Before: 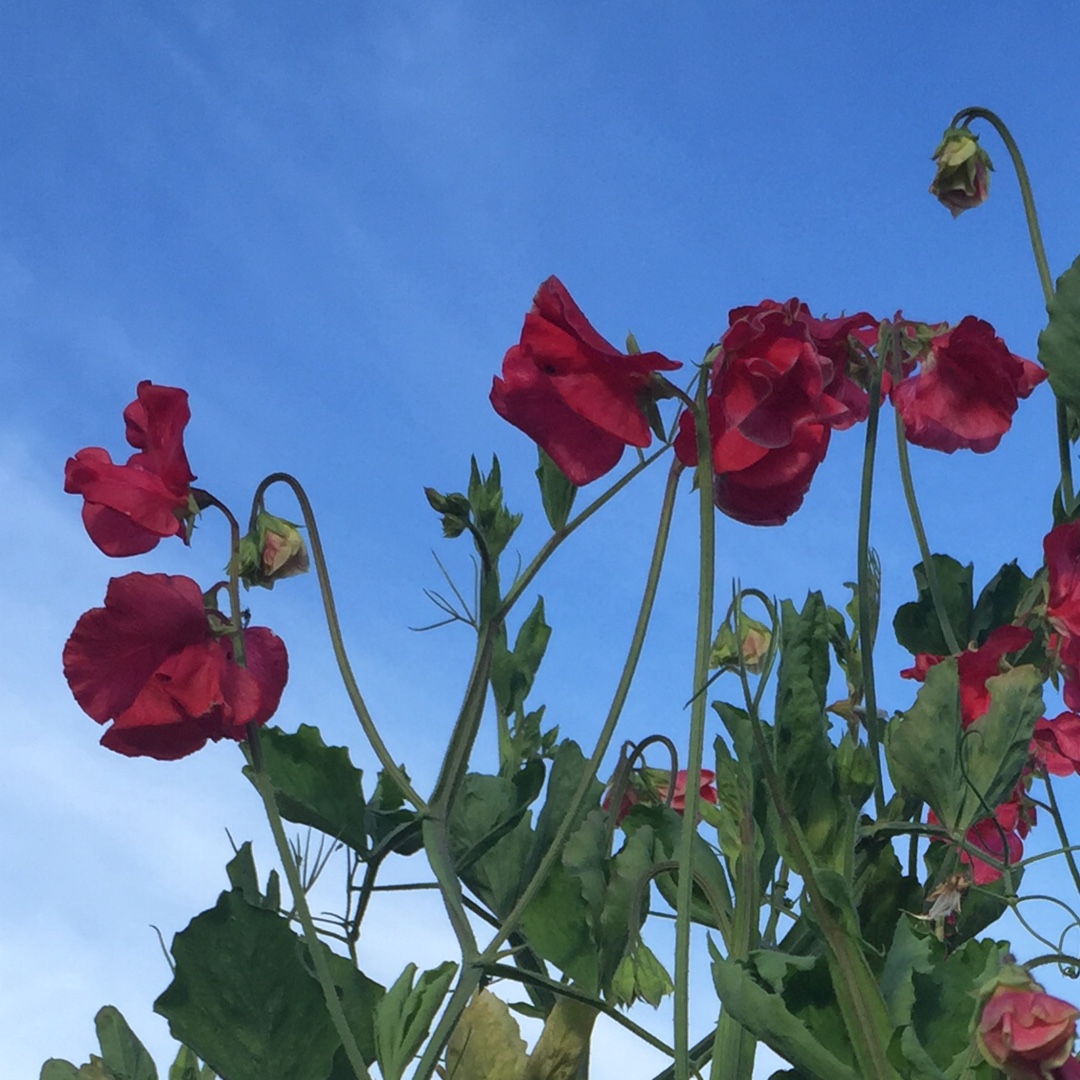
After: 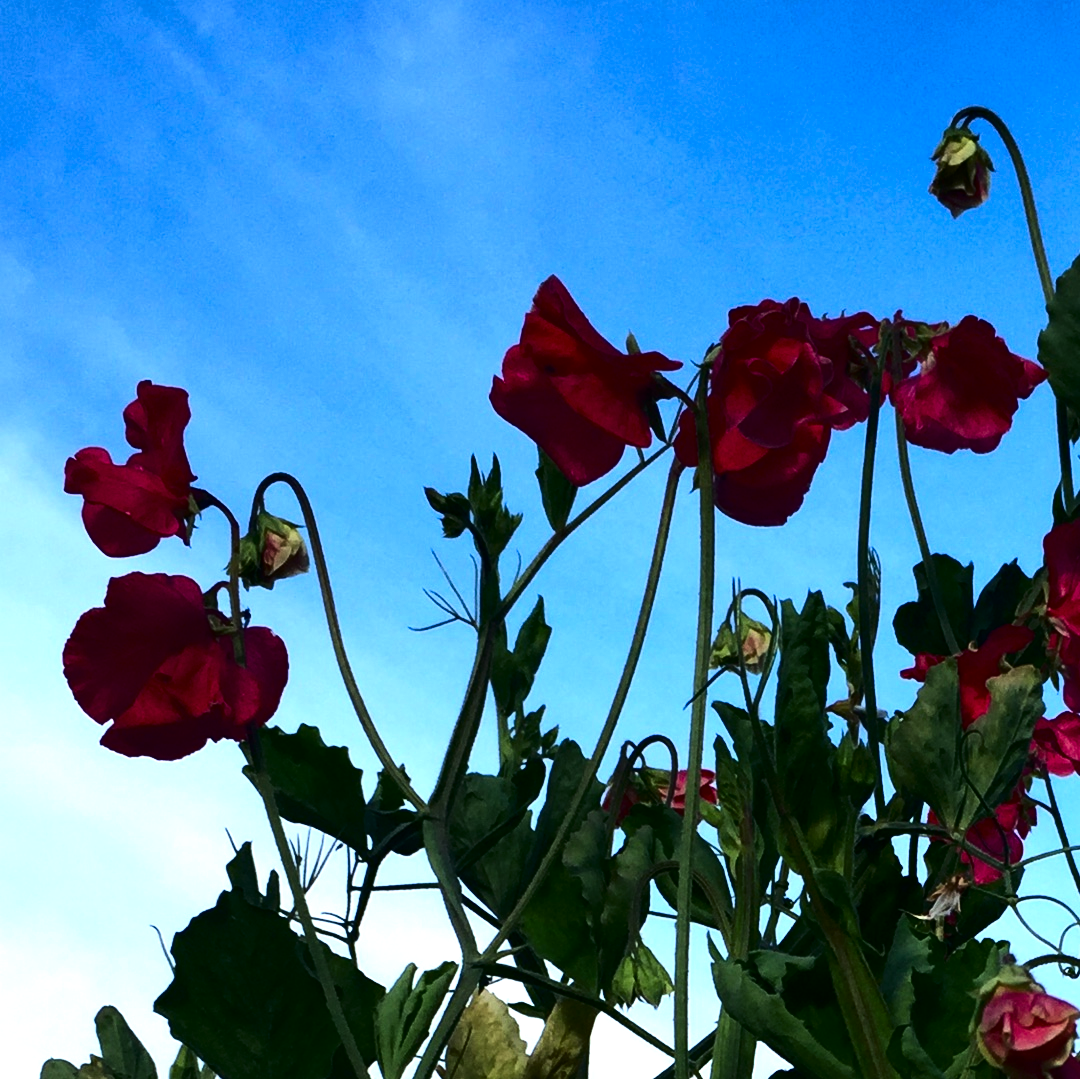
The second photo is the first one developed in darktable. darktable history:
crop: bottom 0.059%
contrast brightness saturation: contrast 0.216, brightness -0.183, saturation 0.231
exposure: exposure -0.066 EV, compensate highlight preservation false
tone equalizer: -8 EV -1.04 EV, -7 EV -0.996 EV, -6 EV -0.905 EV, -5 EV -0.541 EV, -3 EV 0.604 EV, -2 EV 0.863 EV, -1 EV 0.996 EV, +0 EV 1.06 EV, edges refinement/feathering 500, mask exposure compensation -1.57 EV, preserve details no
